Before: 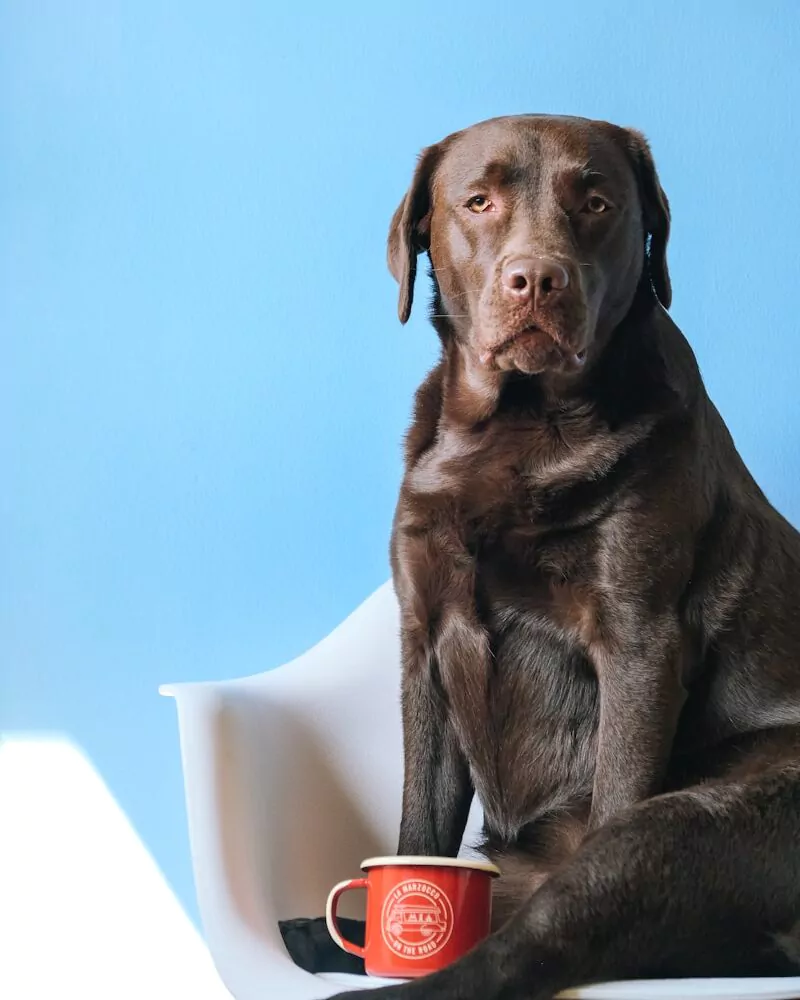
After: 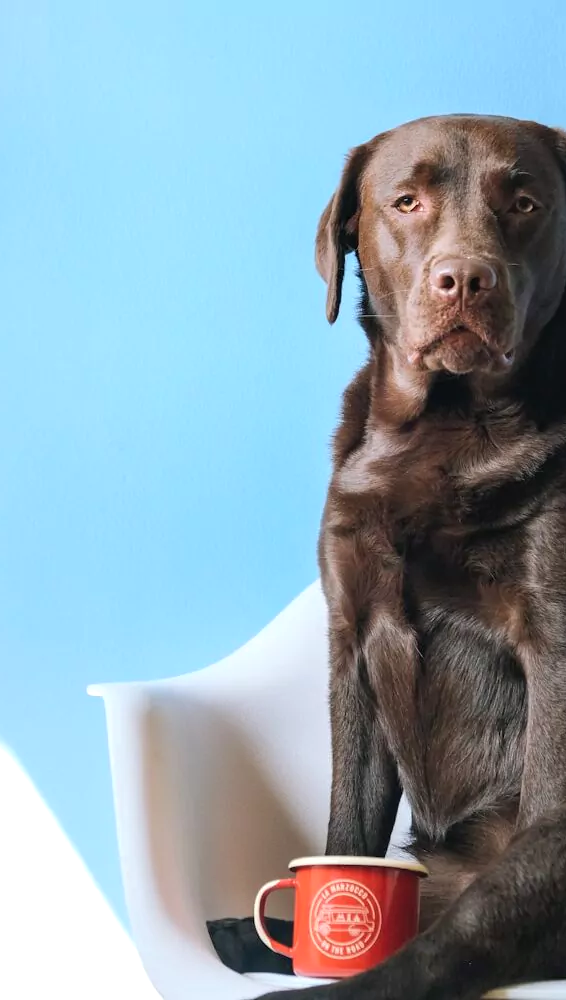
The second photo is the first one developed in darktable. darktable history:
crop and rotate: left 9.061%, right 20.142%
exposure: exposure 0.131 EV, compensate highlight preservation false
